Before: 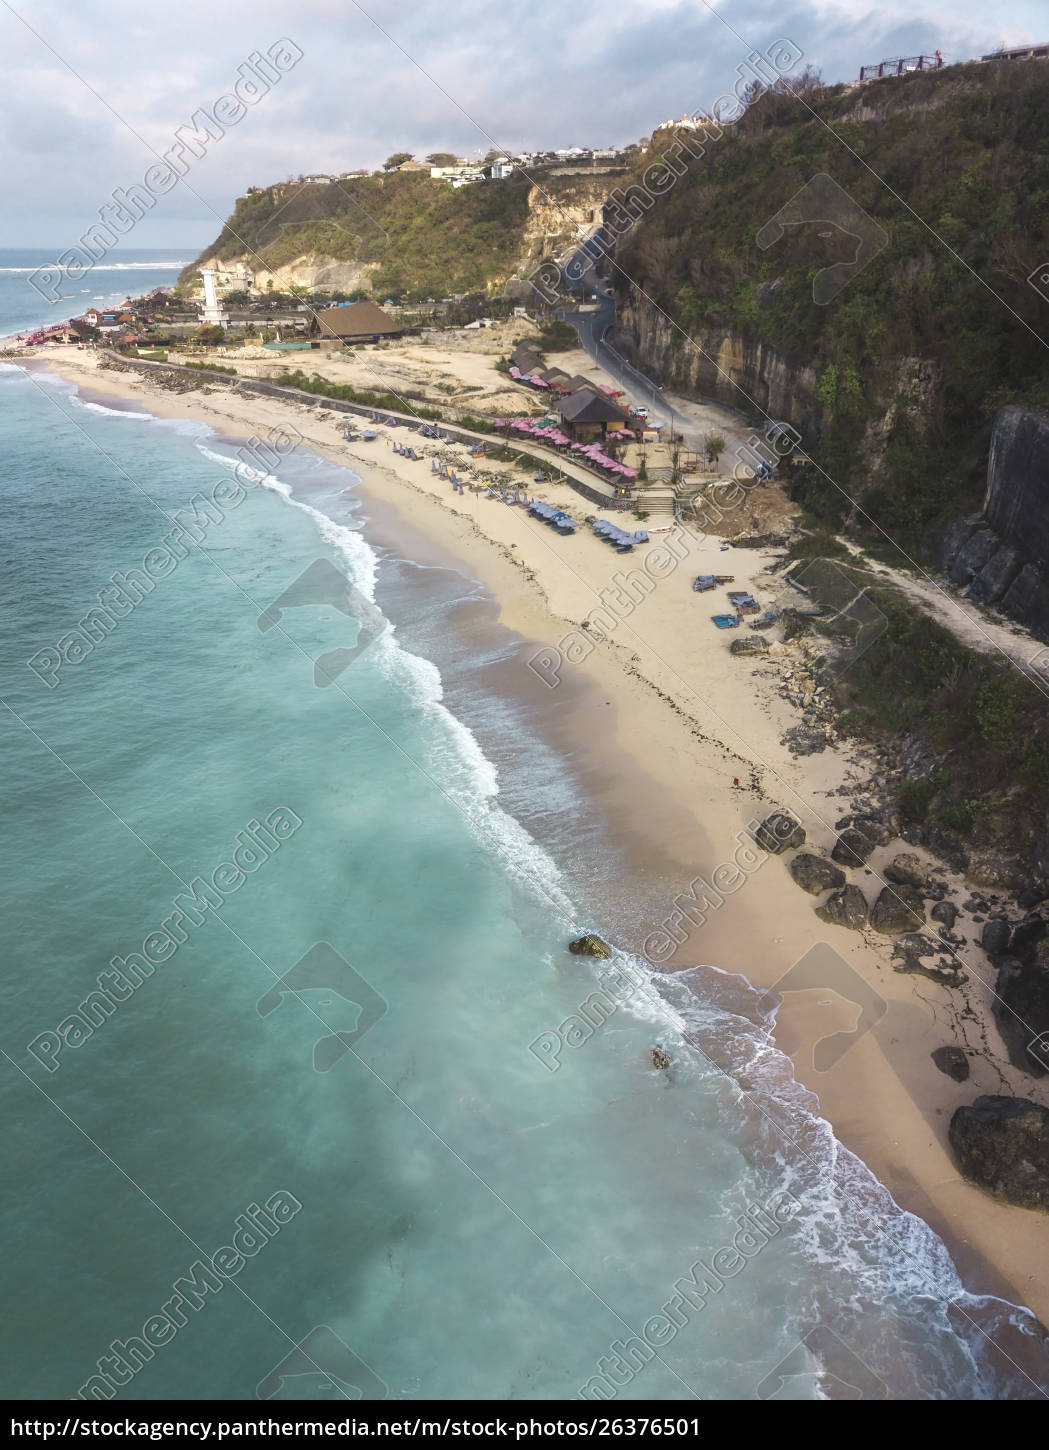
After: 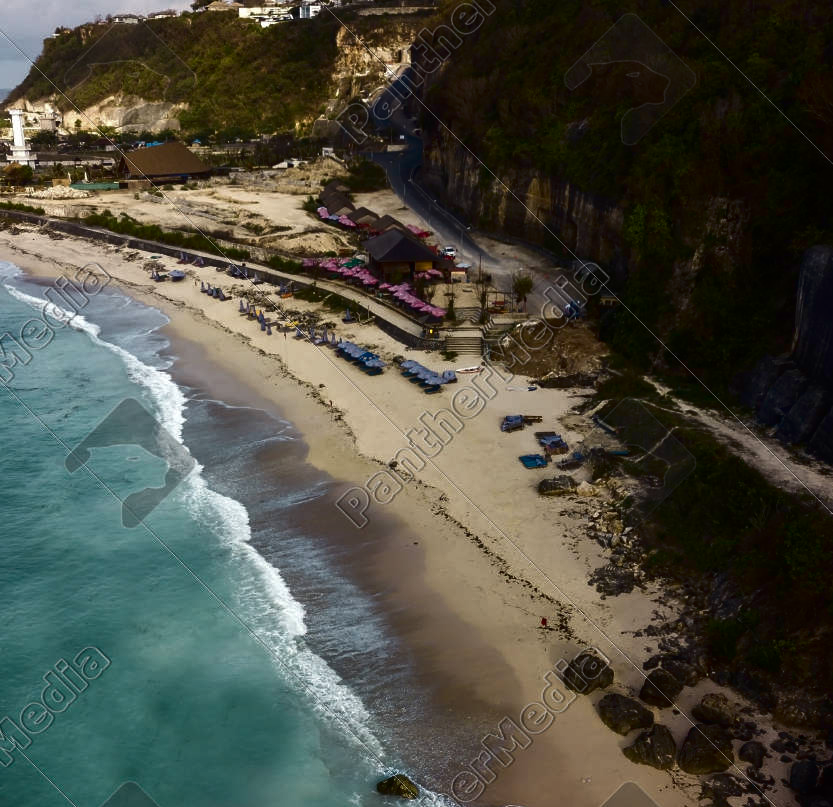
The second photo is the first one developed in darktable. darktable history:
contrast brightness saturation: contrast 0.09, brightness -0.59, saturation 0.17
crop: left 18.38%, top 11.092%, right 2.134%, bottom 33.217%
